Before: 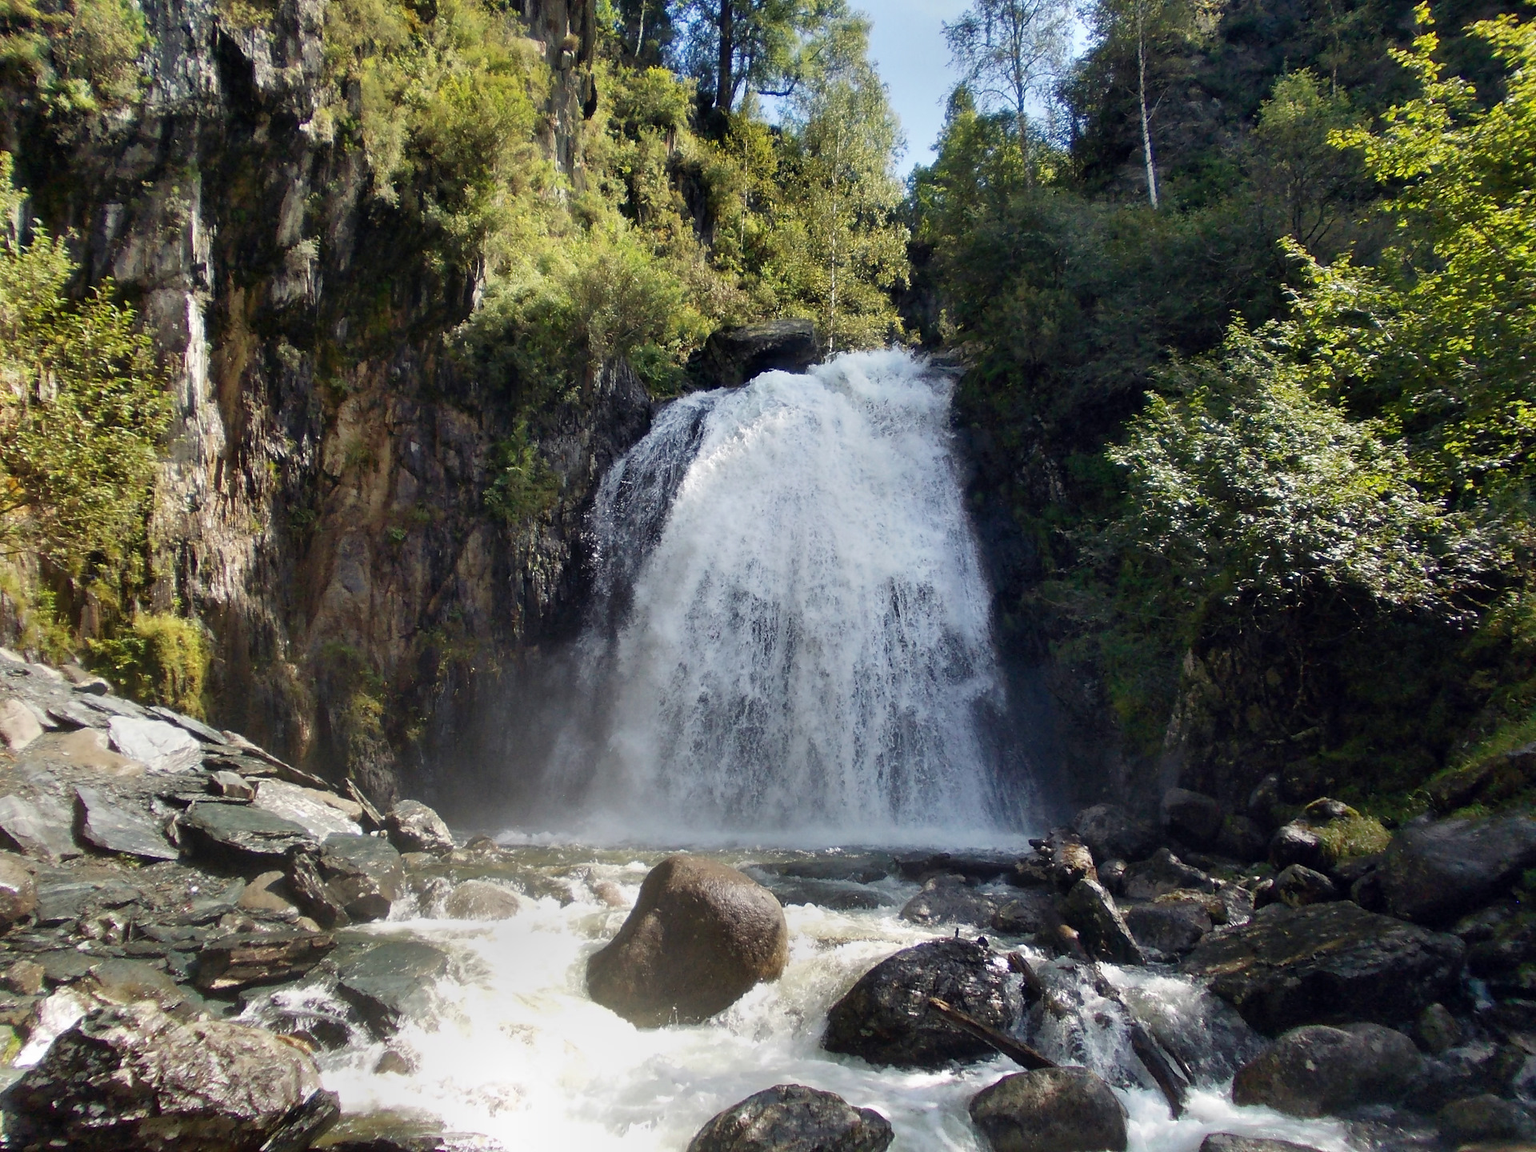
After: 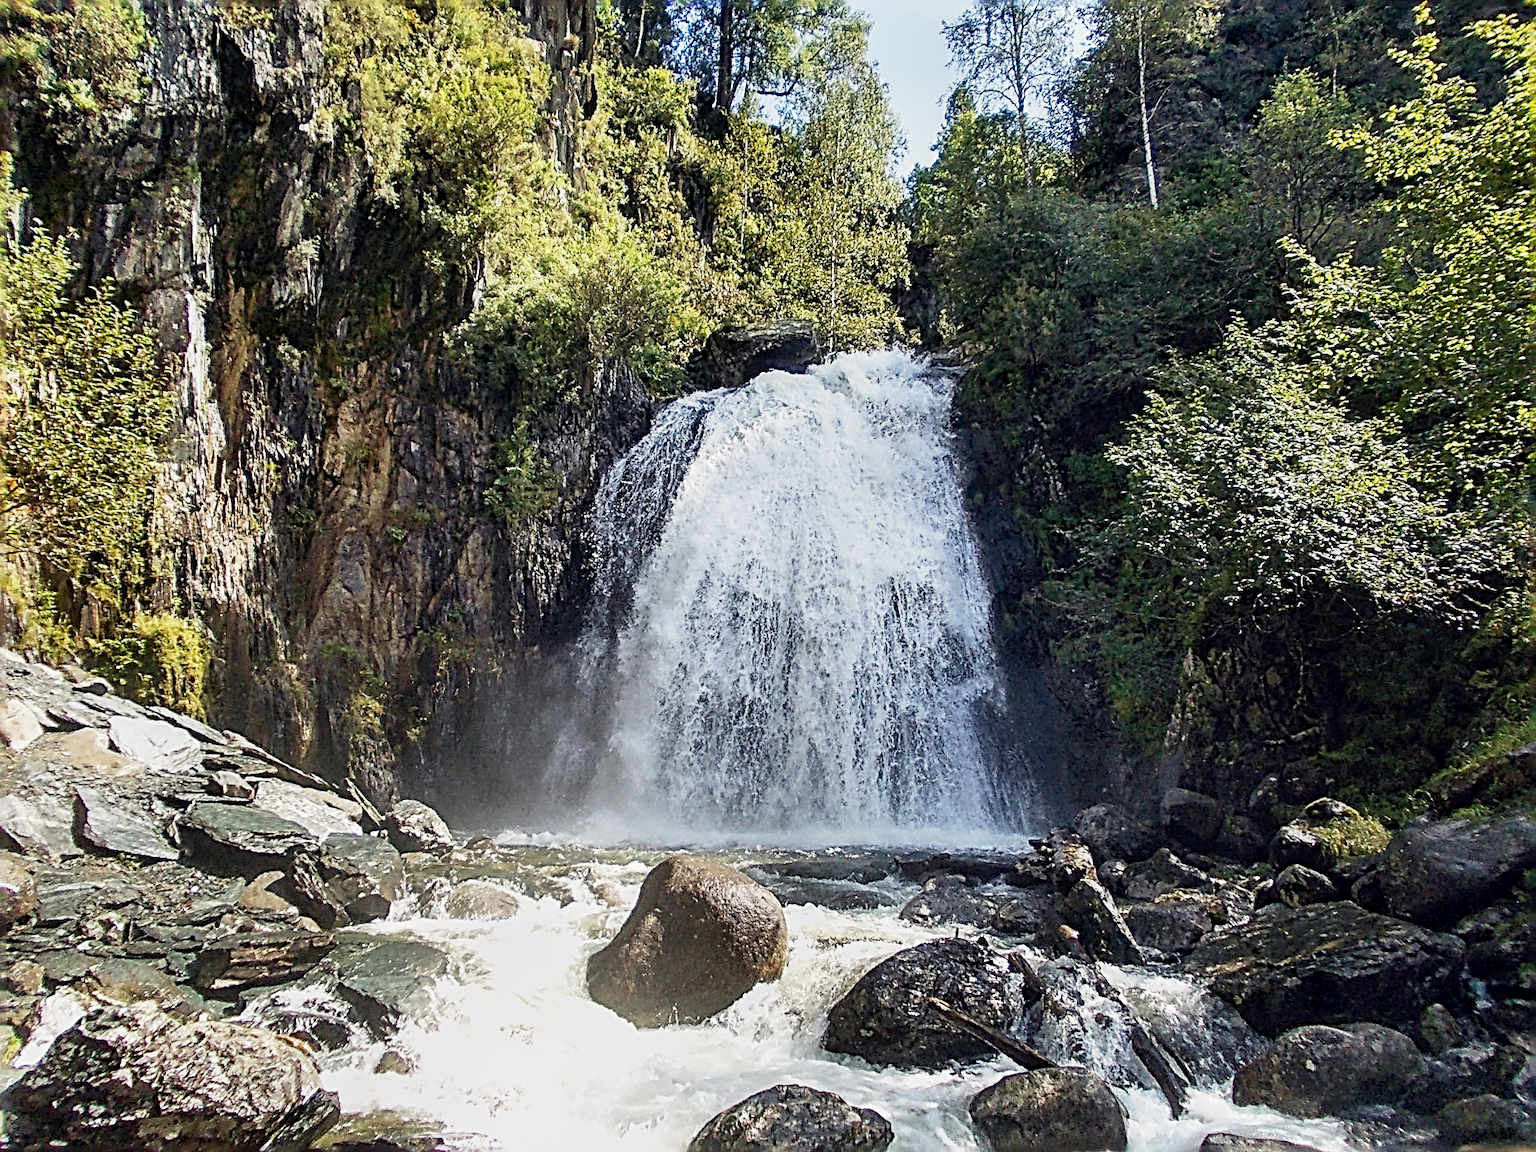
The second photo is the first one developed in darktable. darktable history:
local contrast: detail 130%
sharpen: radius 3.158, amount 1.731
base curve: curves: ch0 [(0, 0) (0.088, 0.125) (0.176, 0.251) (0.354, 0.501) (0.613, 0.749) (1, 0.877)], preserve colors none
